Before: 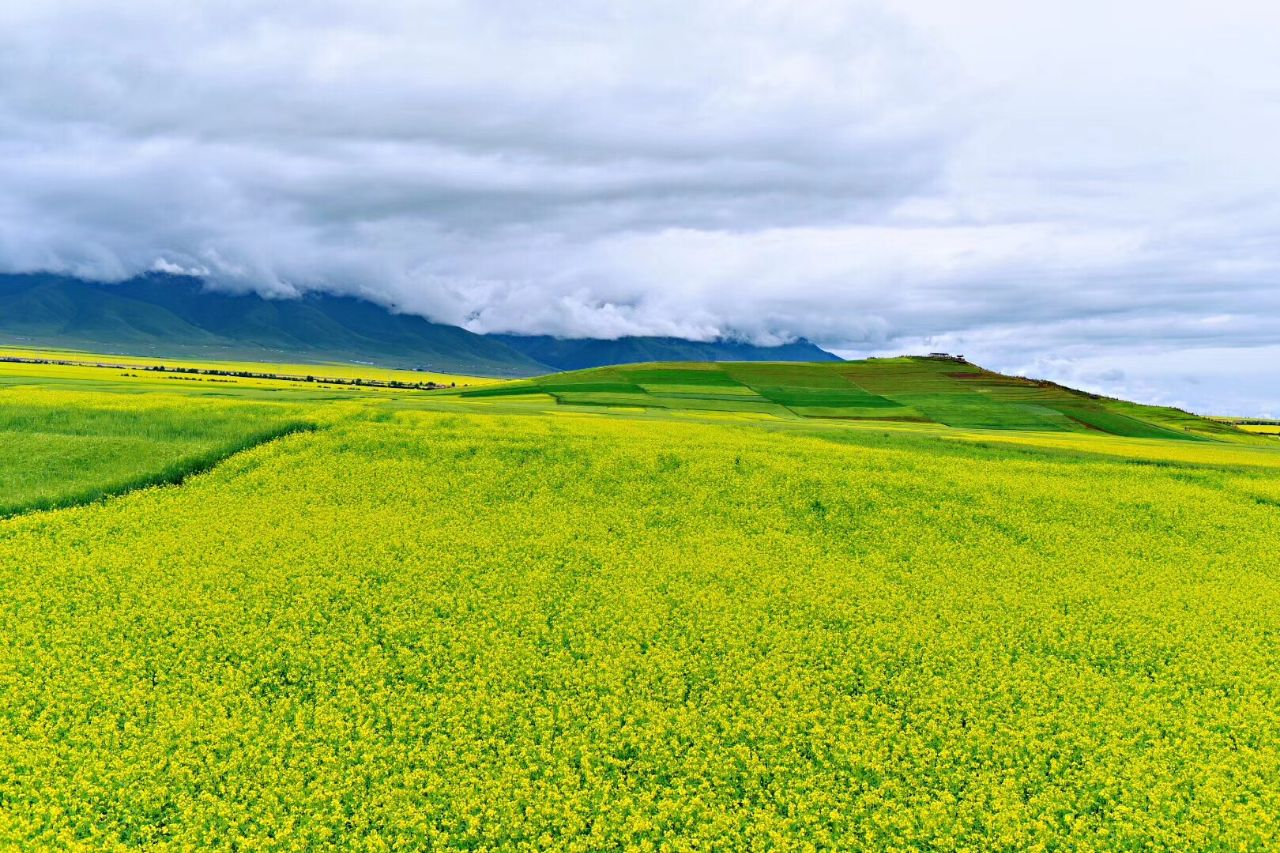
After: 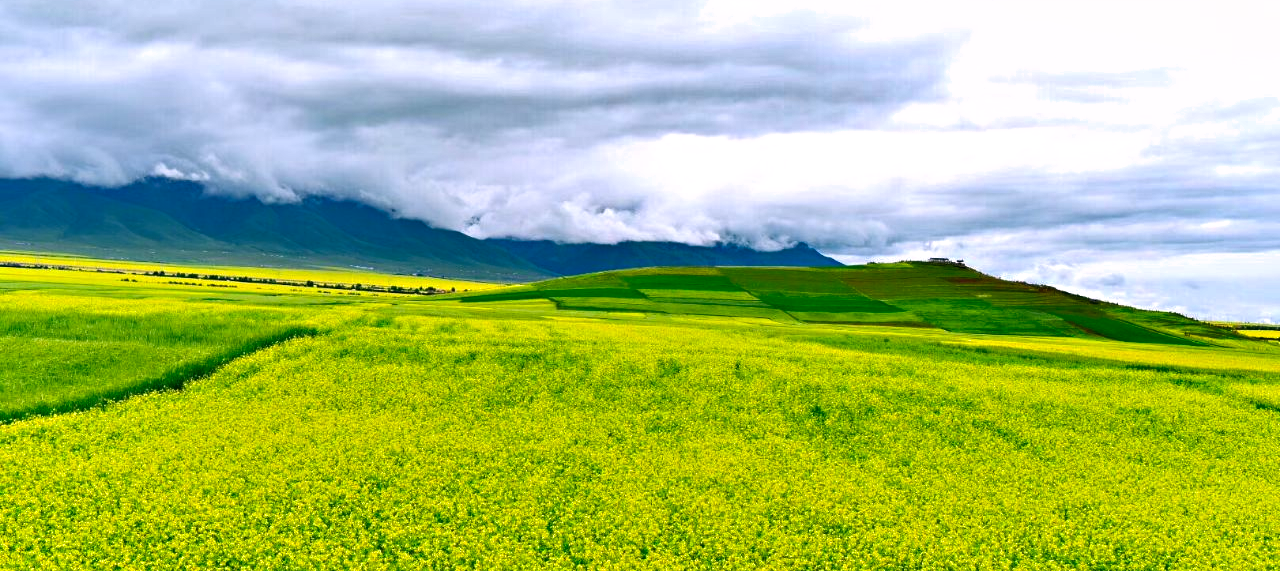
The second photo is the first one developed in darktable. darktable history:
exposure: exposure 0.373 EV, compensate exposure bias true, compensate highlight preservation false
color correction: highlights a* 4.09, highlights b* 4.92, shadows a* -7.39, shadows b* 4.69
crop: top 11.171%, bottom 21.874%
shadows and highlights: shadows color adjustment 97.99%, highlights color adjustment 59.38%, low approximation 0.01, soften with gaussian
